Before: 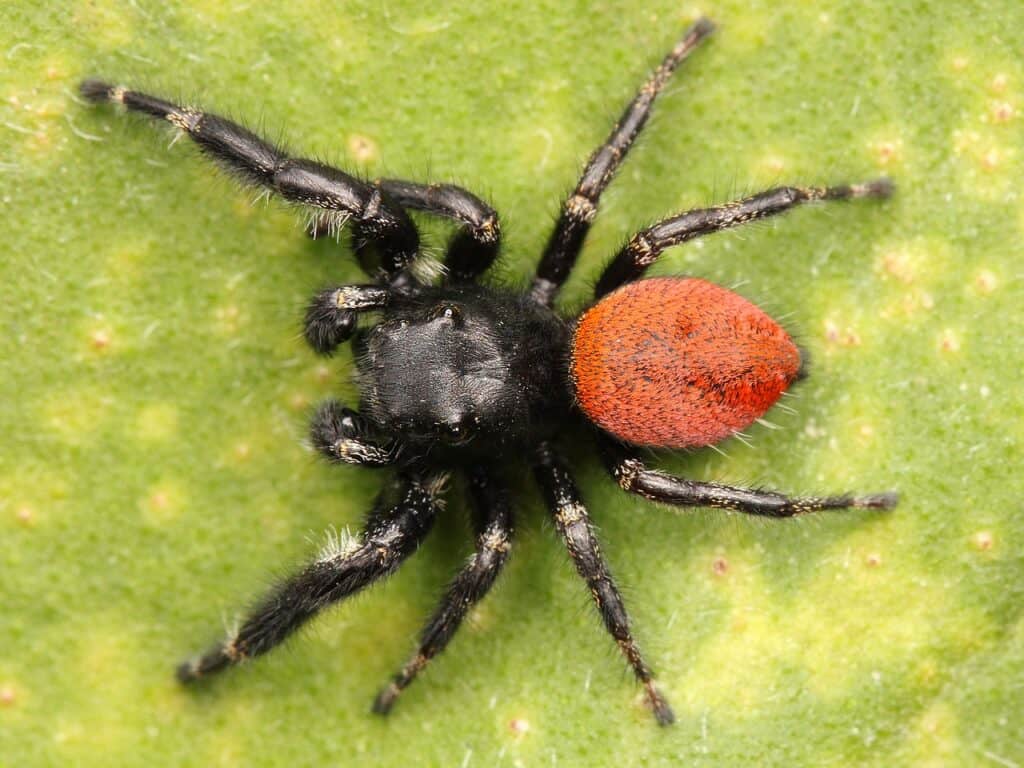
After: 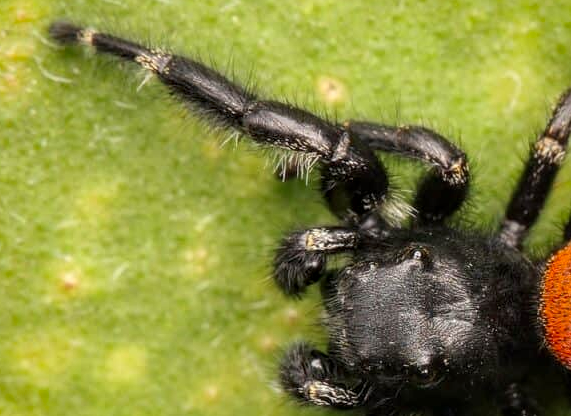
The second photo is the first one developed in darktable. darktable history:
crop and rotate: left 3.044%, top 7.652%, right 41.183%, bottom 38.117%
local contrast: on, module defaults
vignetting: fall-off start 67.28%, brightness -0.231, saturation 0.144, width/height ratio 1.009, unbound false
